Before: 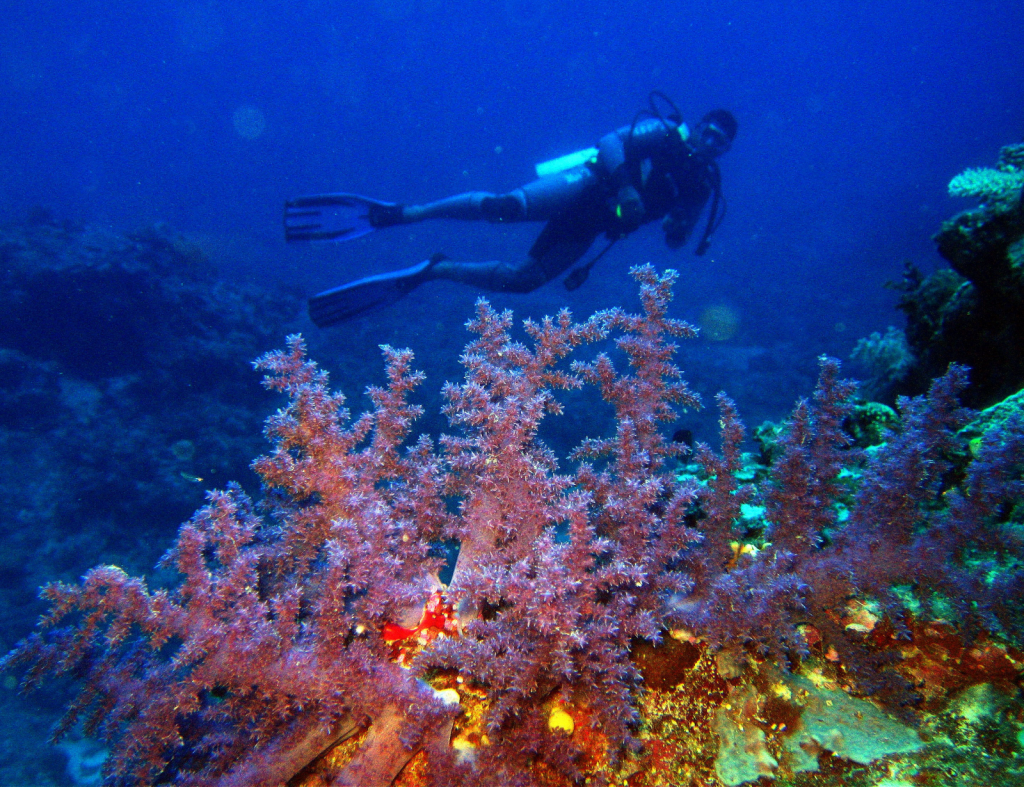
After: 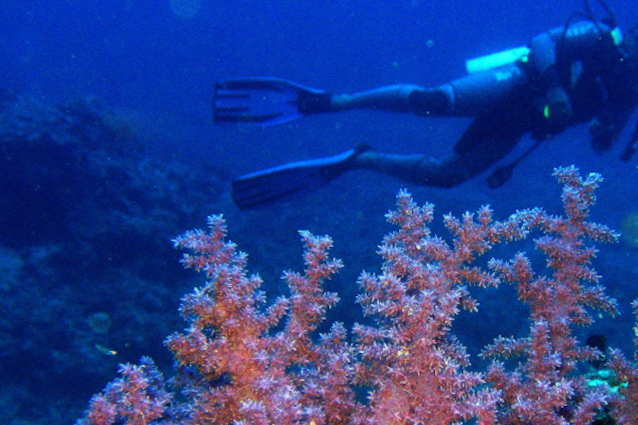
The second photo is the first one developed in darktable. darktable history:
crop and rotate: angle -4.99°, left 2.122%, top 6.945%, right 27.566%, bottom 30.519%
rotate and perspective: rotation -1.32°, lens shift (horizontal) -0.031, crop left 0.015, crop right 0.985, crop top 0.047, crop bottom 0.982
